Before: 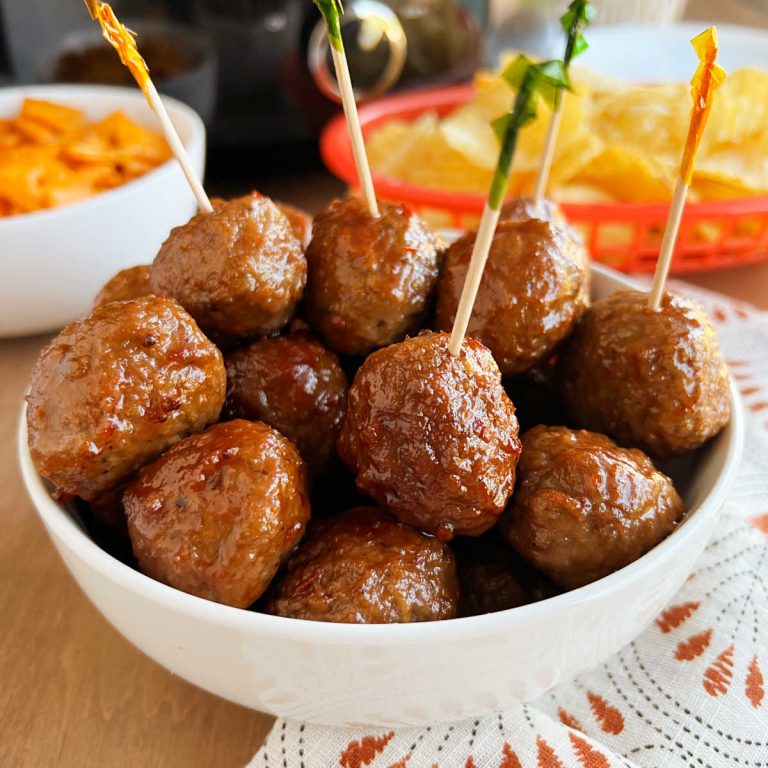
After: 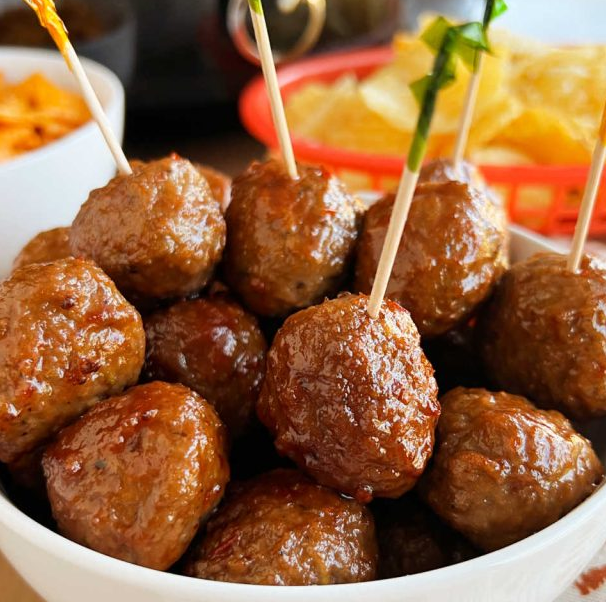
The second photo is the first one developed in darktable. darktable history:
crop and rotate: left 10.592%, top 5.008%, right 10.444%, bottom 16.573%
